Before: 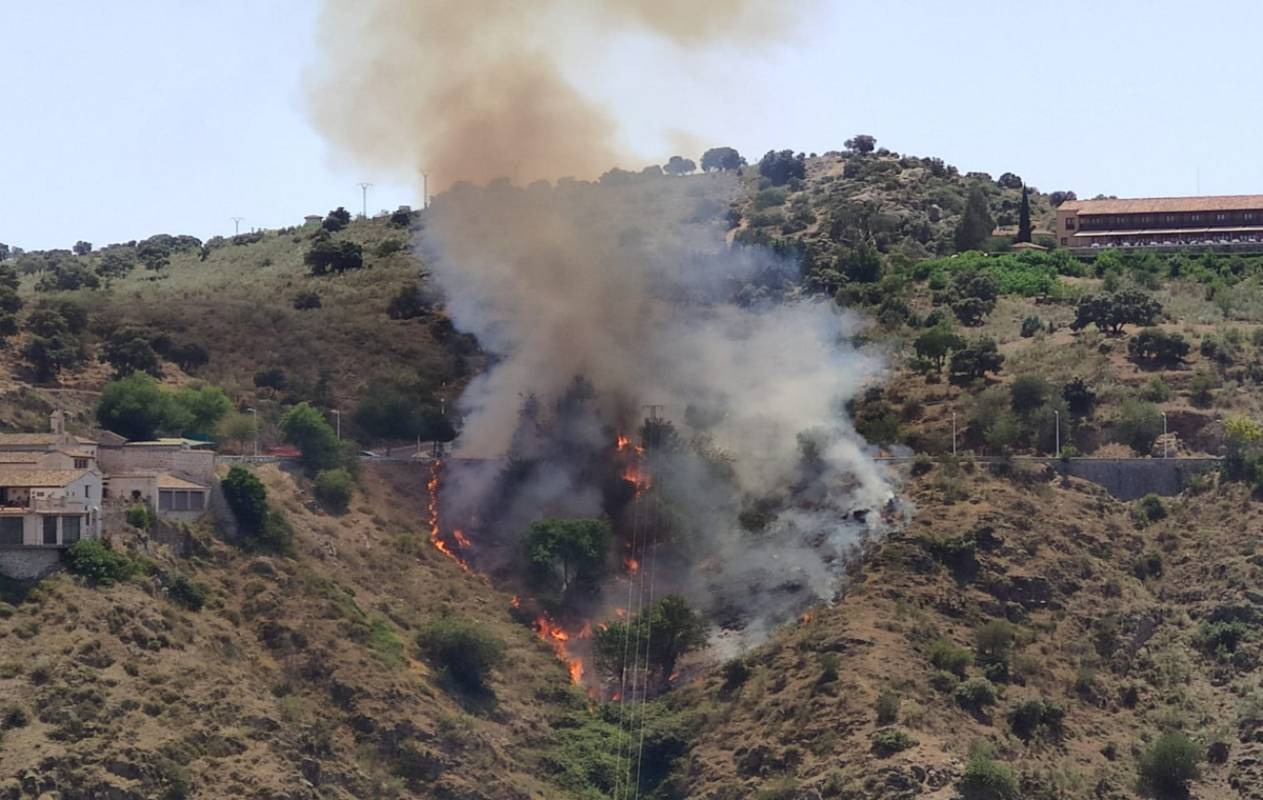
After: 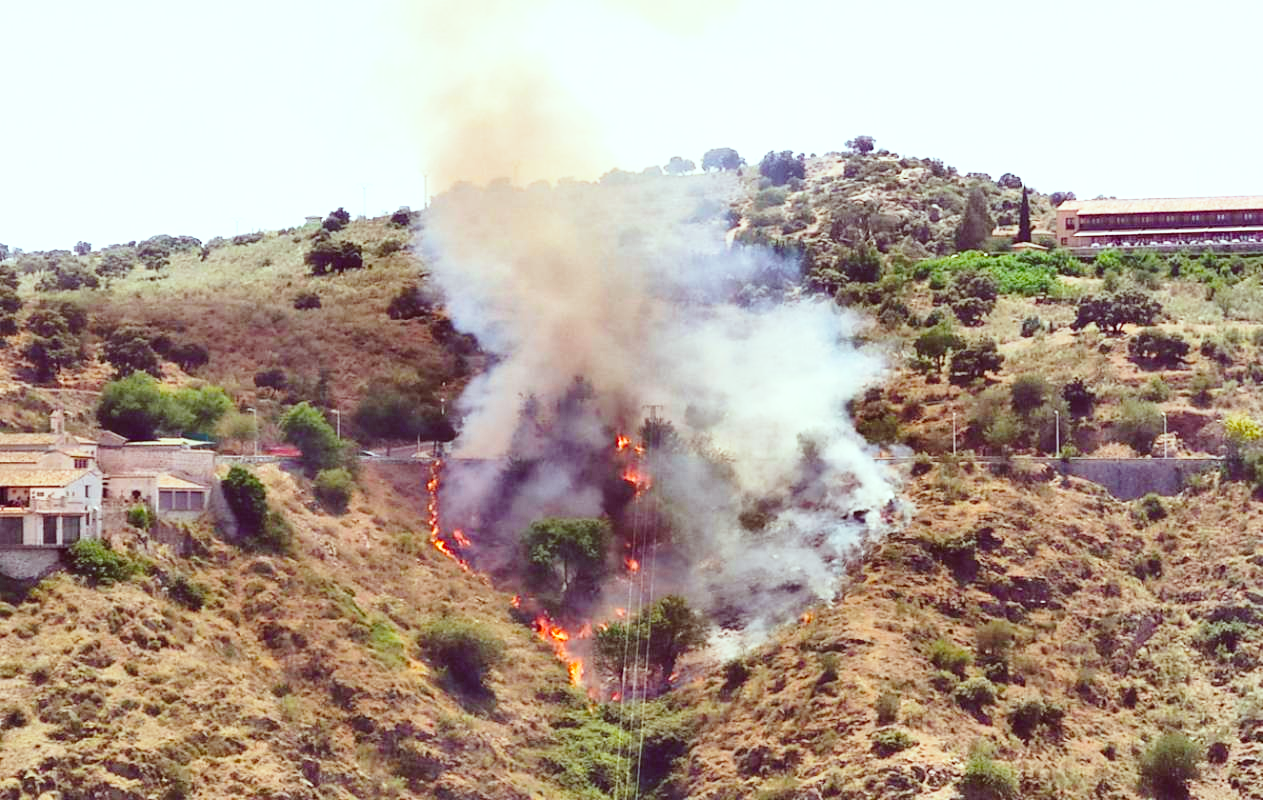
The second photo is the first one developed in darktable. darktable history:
color balance rgb: perceptual saturation grading › global saturation 25.536%, perceptual brilliance grading › global brilliance 25.011%
color correction: highlights a* -7.05, highlights b* -0.153, shadows a* 20.5, shadows b* 11.79
base curve: curves: ch0 [(0, 0) (0.028, 0.03) (0.121, 0.232) (0.46, 0.748) (0.859, 0.968) (1, 1)], preserve colors none
